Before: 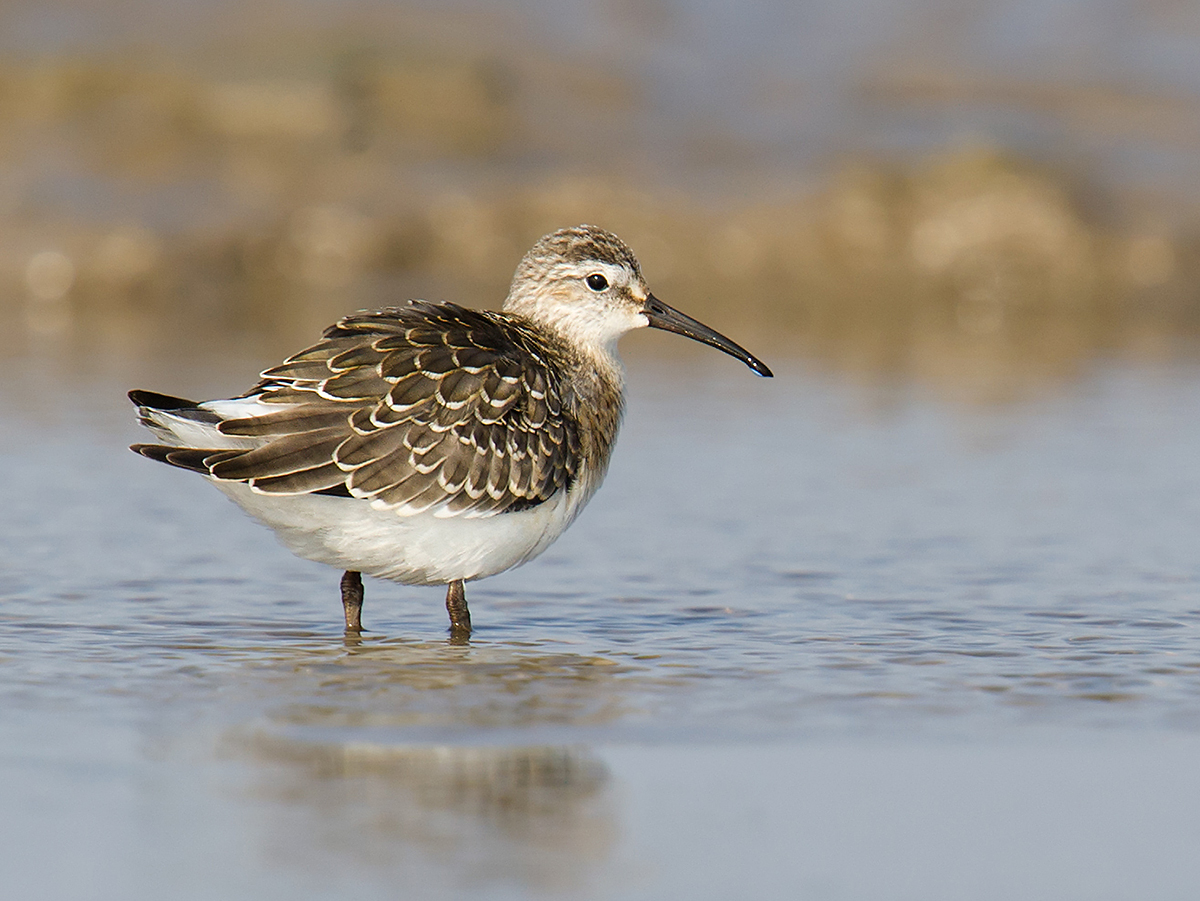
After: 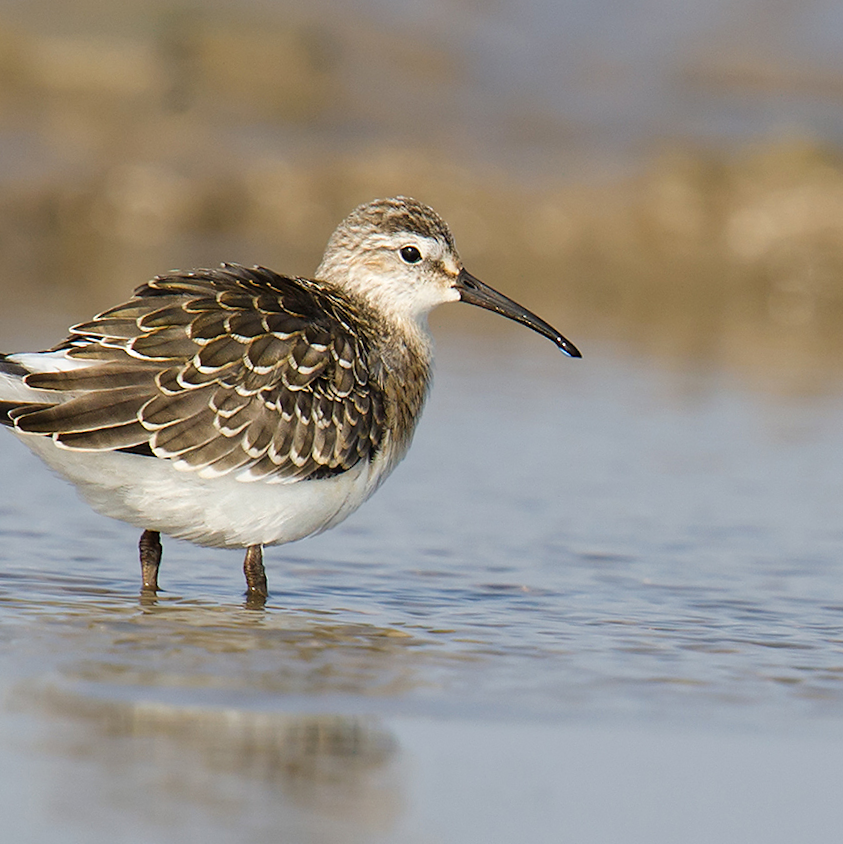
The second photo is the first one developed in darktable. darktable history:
crop and rotate: angle -2.89°, left 14.066%, top 0.043%, right 11.014%, bottom 0.04%
